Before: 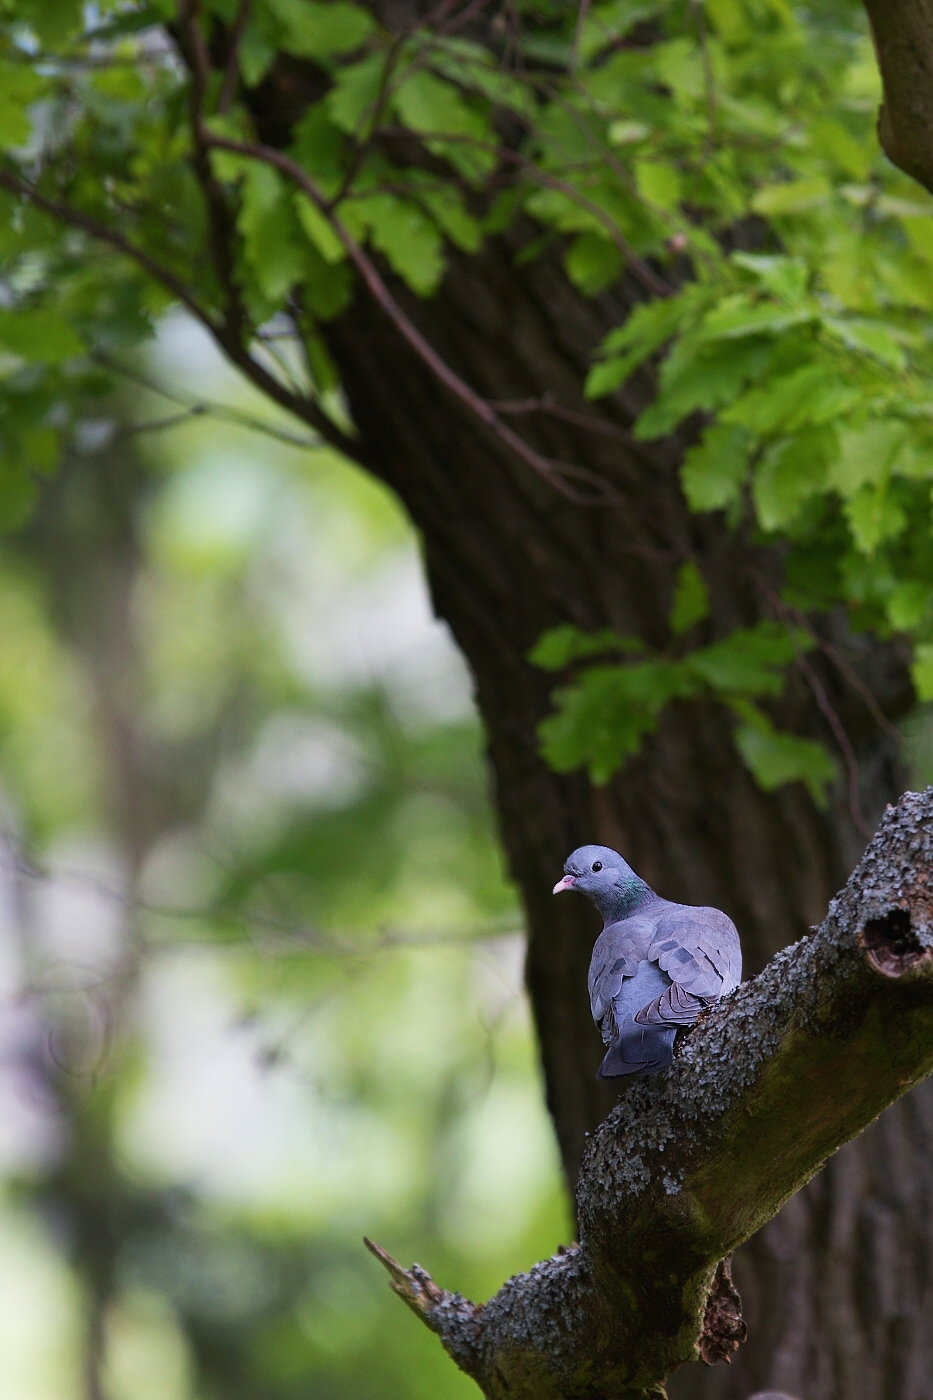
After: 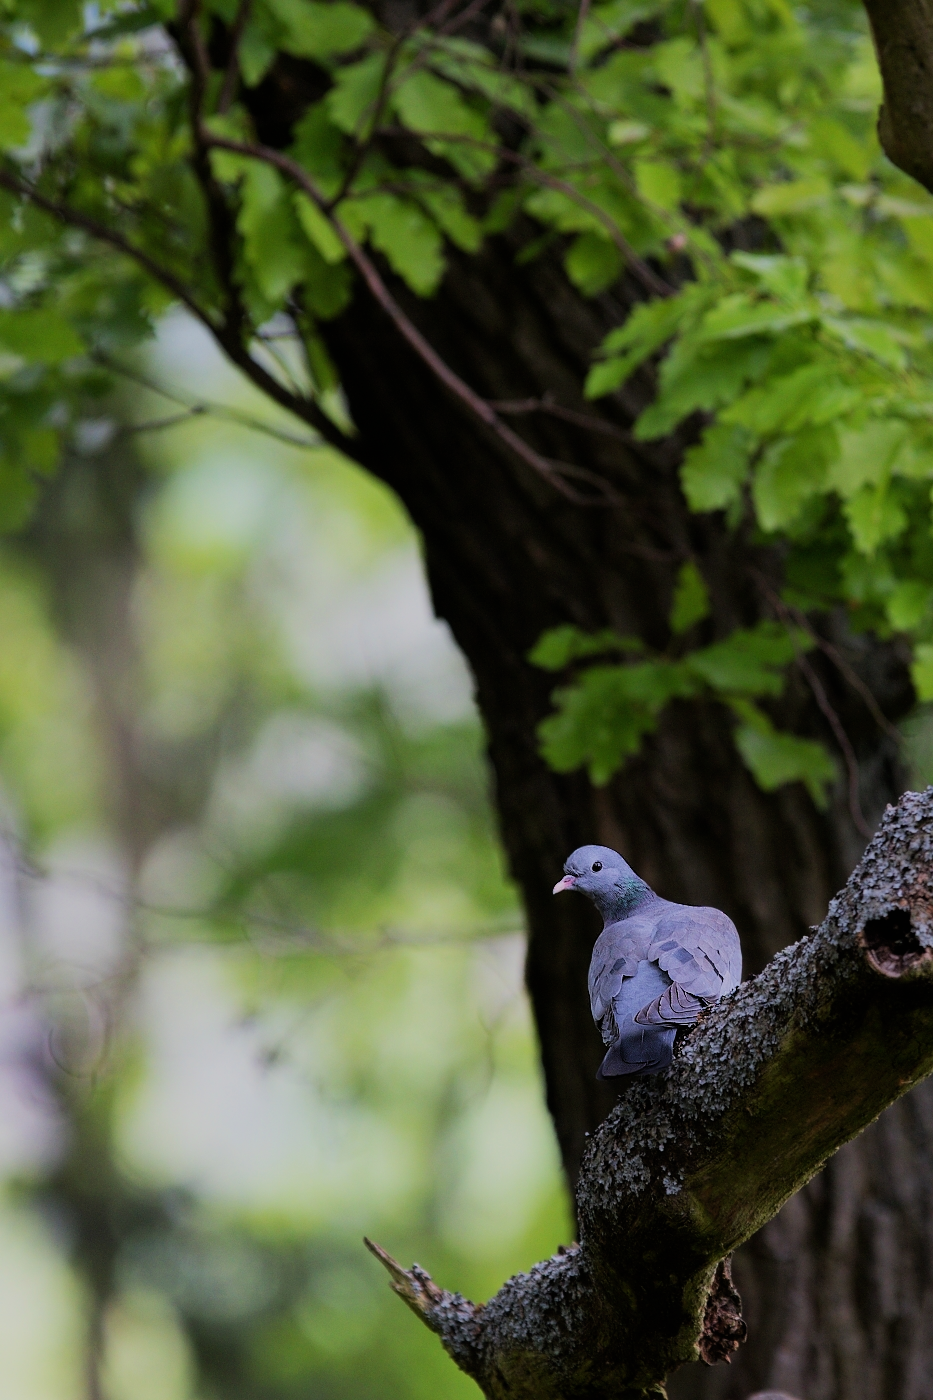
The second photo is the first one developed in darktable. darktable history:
rgb levels: preserve colors max RGB
filmic rgb: black relative exposure -7.48 EV, white relative exposure 4.83 EV, hardness 3.4, color science v6 (2022)
